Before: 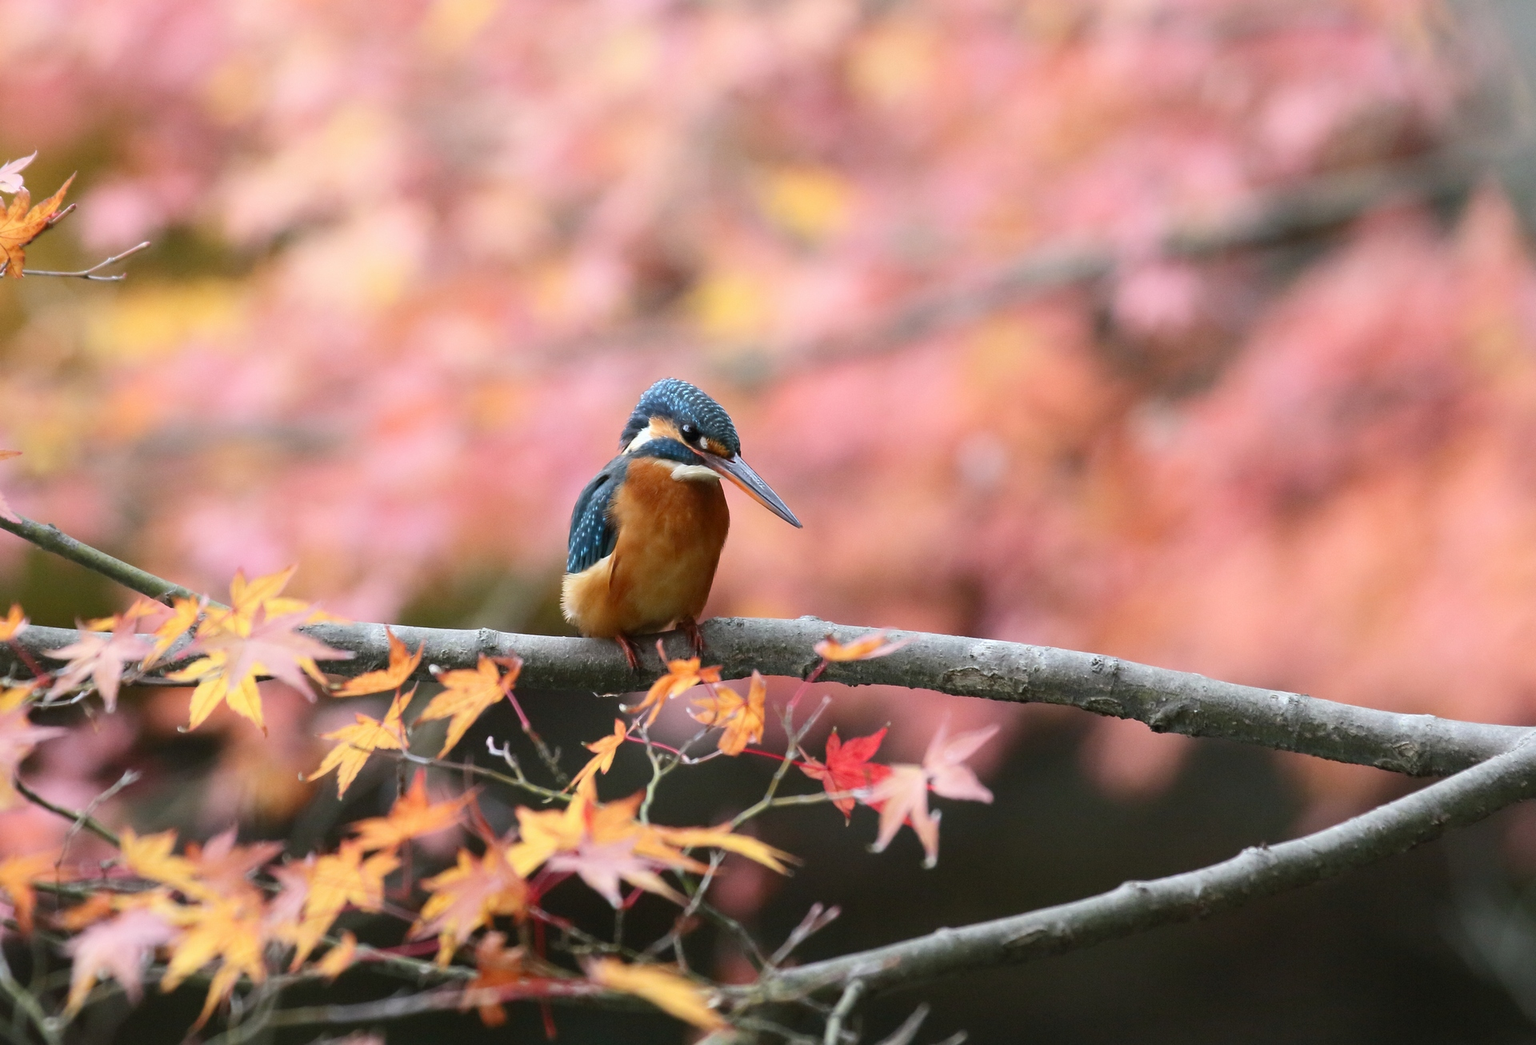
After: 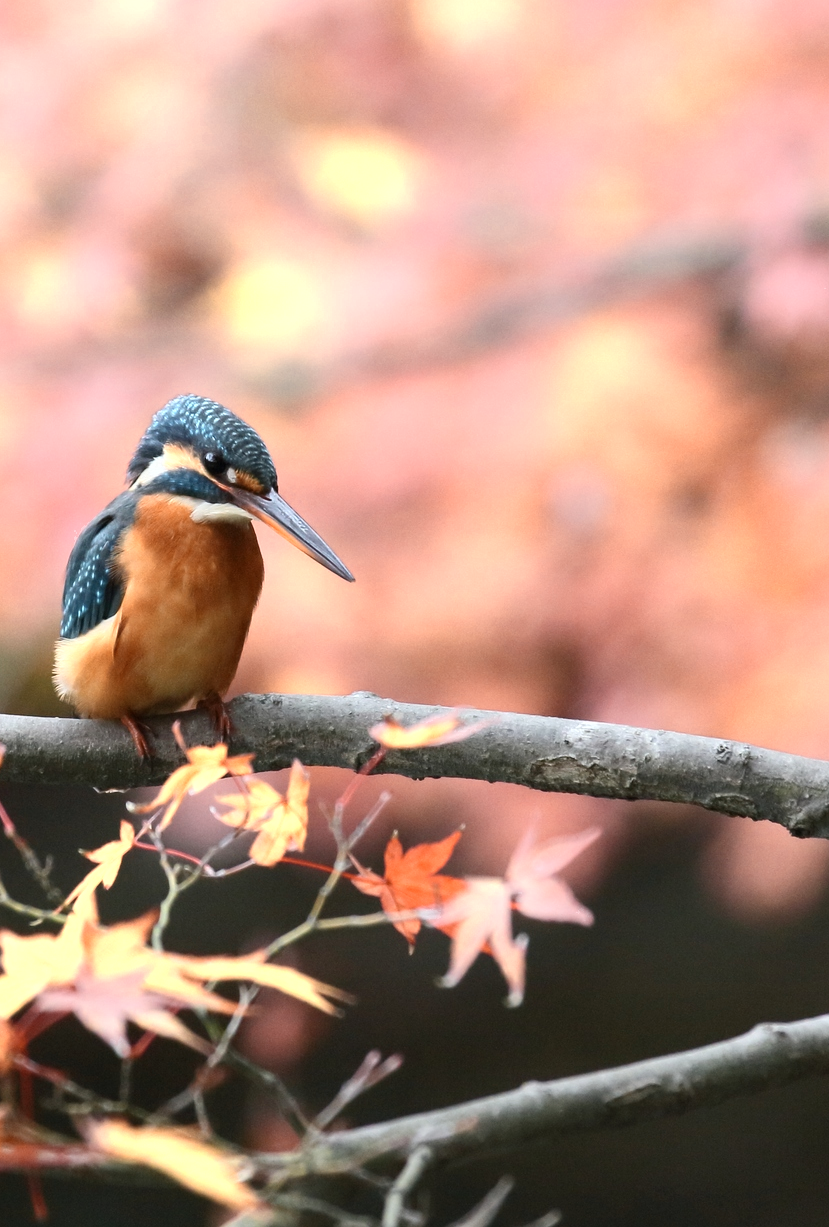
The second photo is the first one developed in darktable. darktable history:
crop: left 33.758%, top 5.992%, right 23.055%
tone curve: curves: ch0 [(0, 0) (0.251, 0.254) (0.689, 0.733) (1, 1)], color space Lab, independent channels, preserve colors none
color zones: curves: ch0 [(0.018, 0.548) (0.197, 0.654) (0.425, 0.447) (0.605, 0.658) (0.732, 0.579)]; ch1 [(0.105, 0.531) (0.224, 0.531) (0.386, 0.39) (0.618, 0.456) (0.732, 0.456) (0.956, 0.421)]; ch2 [(0.039, 0.583) (0.215, 0.465) (0.399, 0.544) (0.465, 0.548) (0.614, 0.447) (0.724, 0.43) (0.882, 0.623) (0.956, 0.632)]
